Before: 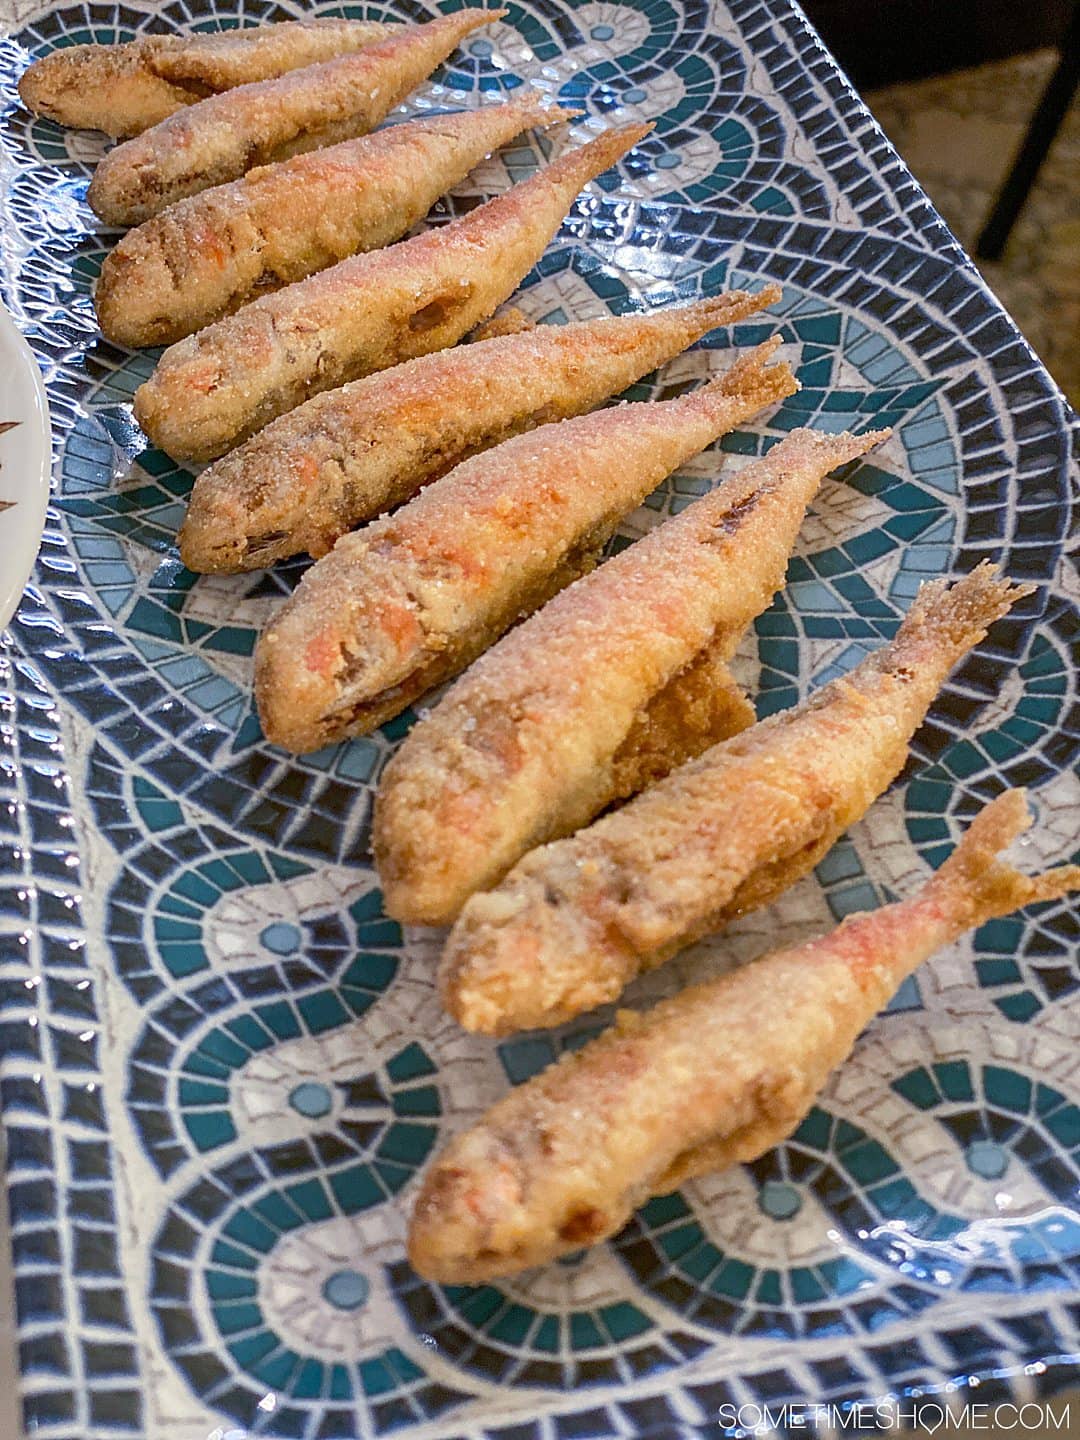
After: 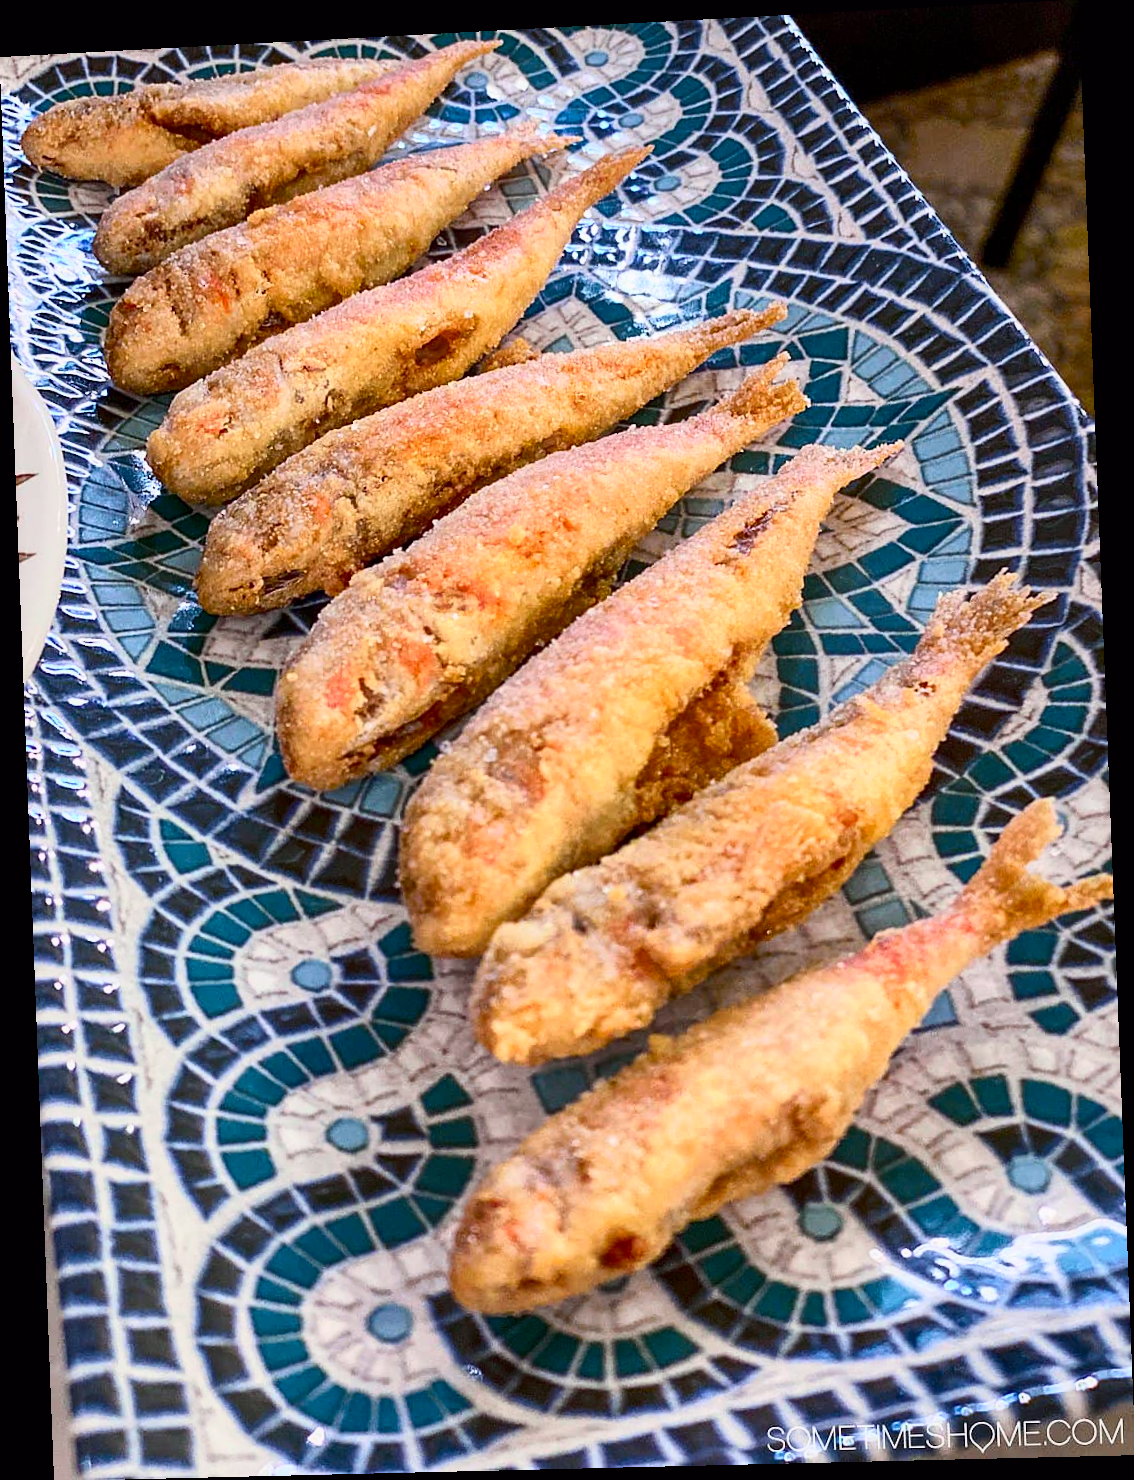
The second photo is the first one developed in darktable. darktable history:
local contrast: mode bilateral grid, contrast 20, coarseness 50, detail 120%, midtone range 0.2
tone curve: curves: ch0 [(0, 0.001) (0.139, 0.096) (0.311, 0.278) (0.495, 0.531) (0.718, 0.816) (0.841, 0.909) (1, 0.967)]; ch1 [(0, 0) (0.272, 0.249) (0.388, 0.385) (0.469, 0.456) (0.495, 0.497) (0.538, 0.554) (0.578, 0.605) (0.707, 0.778) (1, 1)]; ch2 [(0, 0) (0.125, 0.089) (0.353, 0.329) (0.443, 0.408) (0.502, 0.499) (0.557, 0.542) (0.608, 0.635) (1, 1)], color space Lab, independent channels, preserve colors none
rotate and perspective: rotation -2.22°, lens shift (horizontal) -0.022, automatic cropping off
